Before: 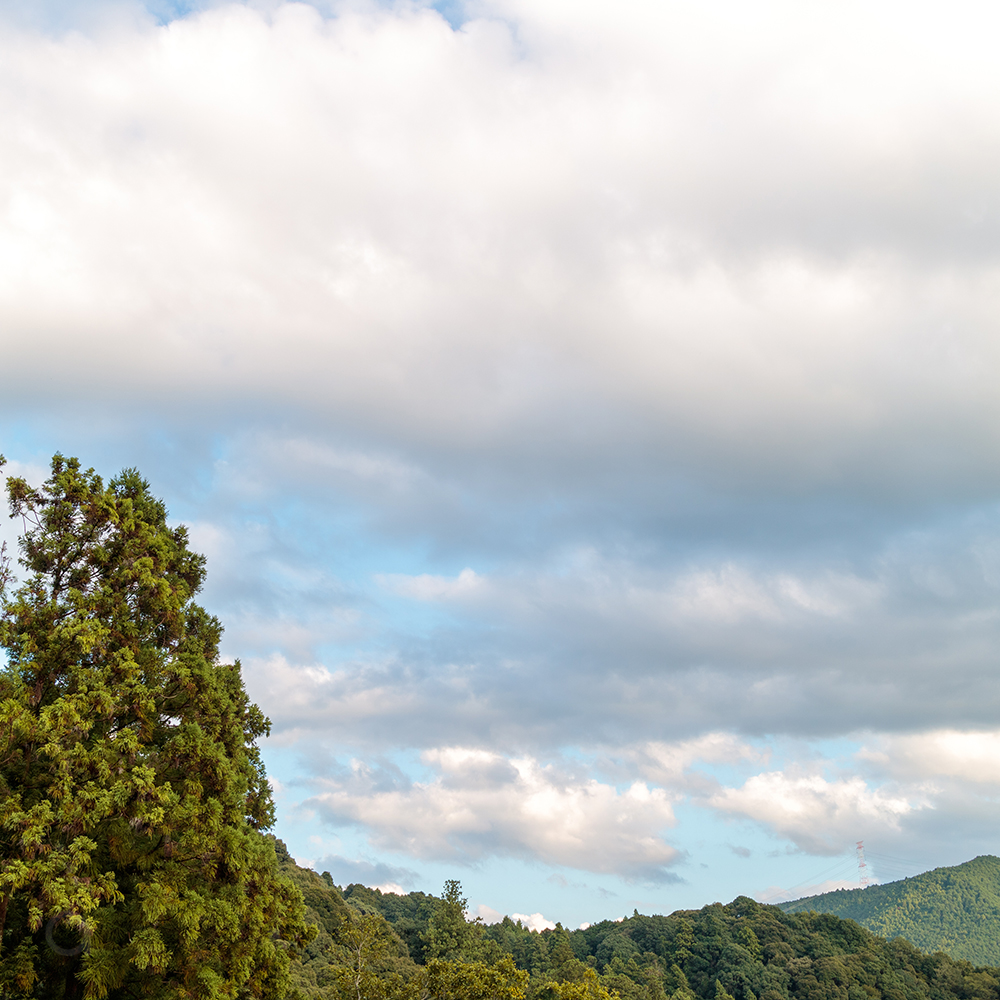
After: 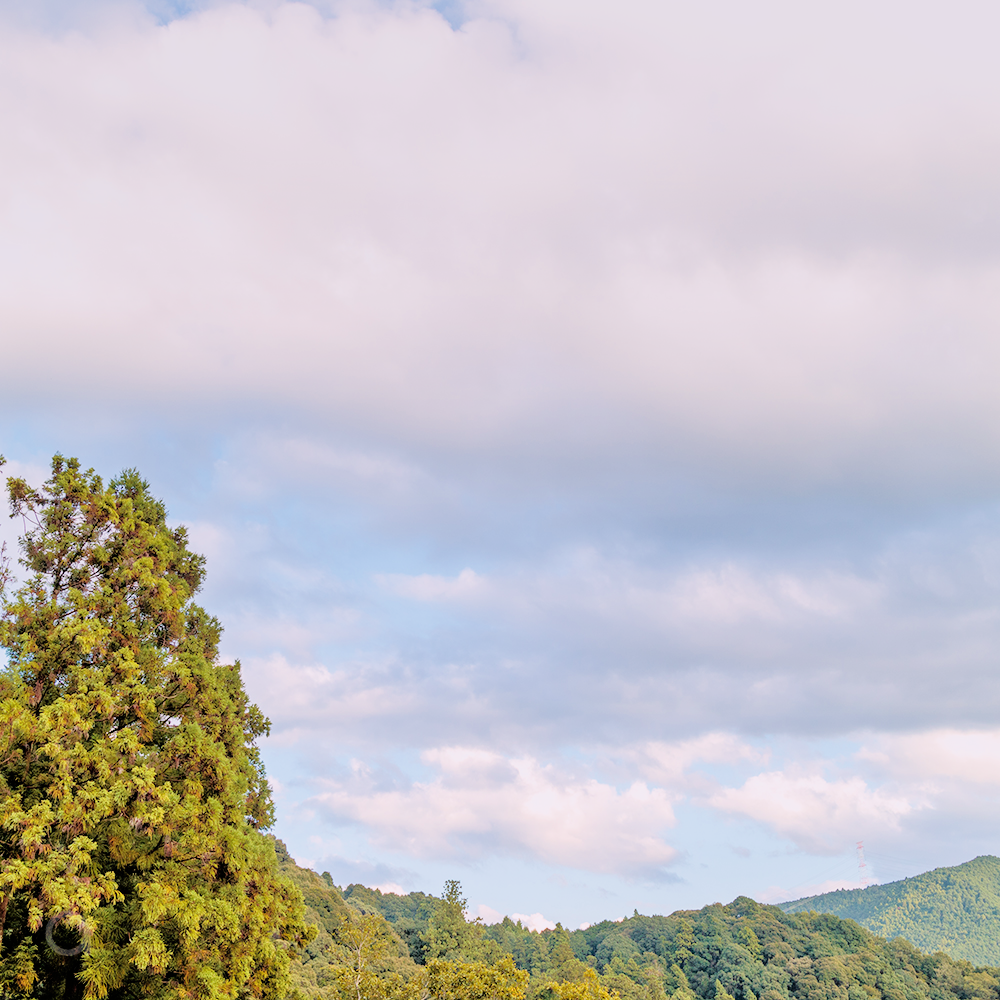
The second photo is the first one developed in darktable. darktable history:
exposure: black level correction 0, exposure 0.9 EV, compensate highlight preservation false
tone equalizer: -7 EV 0.15 EV, -6 EV 0.6 EV, -5 EV 1.15 EV, -4 EV 1.33 EV, -3 EV 1.15 EV, -2 EV 0.6 EV, -1 EV 0.15 EV, mask exposure compensation -0.5 EV
filmic rgb: black relative exposure -7.65 EV, white relative exposure 4.56 EV, hardness 3.61, contrast 1.05
white balance: red 1.05, blue 1.072
graduated density: on, module defaults
